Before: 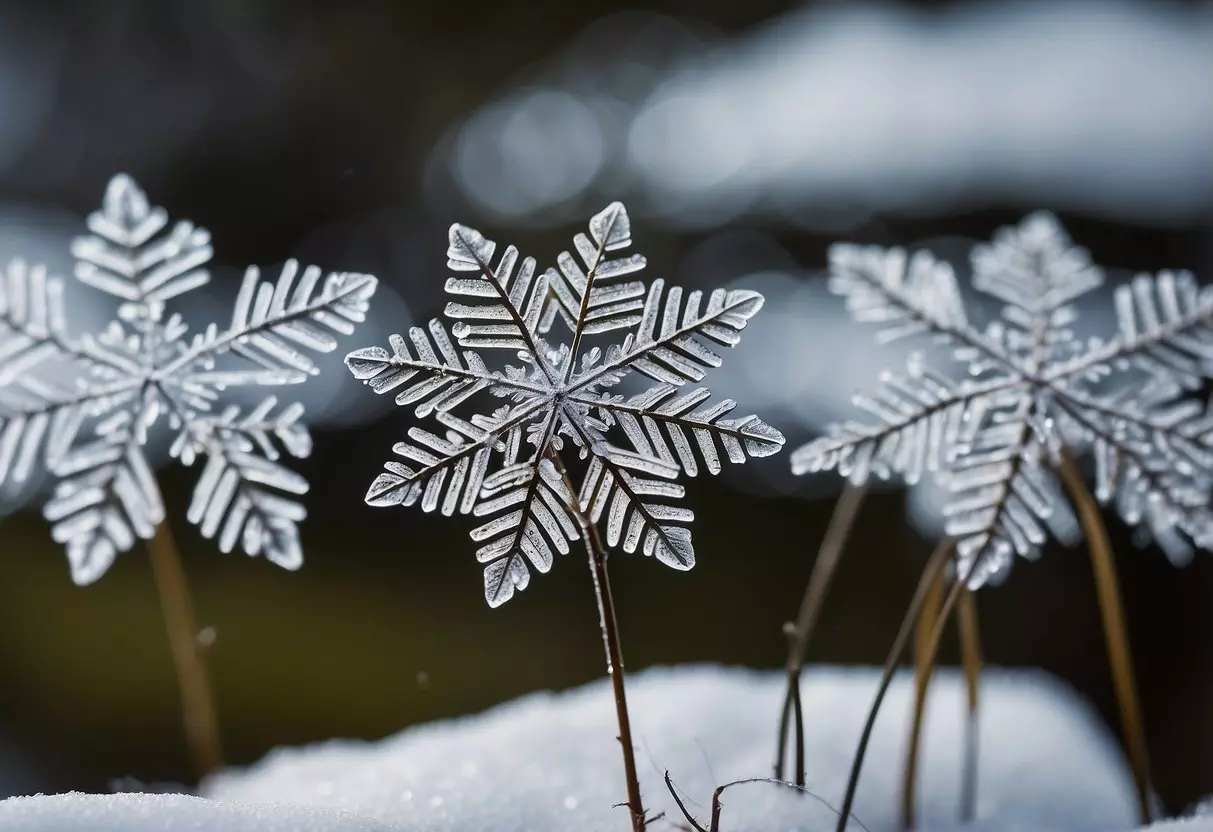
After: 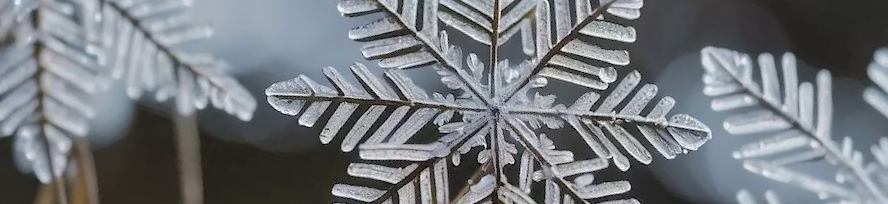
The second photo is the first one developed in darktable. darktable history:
contrast brightness saturation: brightness 0.15
shadows and highlights: shadows 40, highlights -60
crop and rotate: angle 16.12°, top 30.835%, bottom 35.653%
